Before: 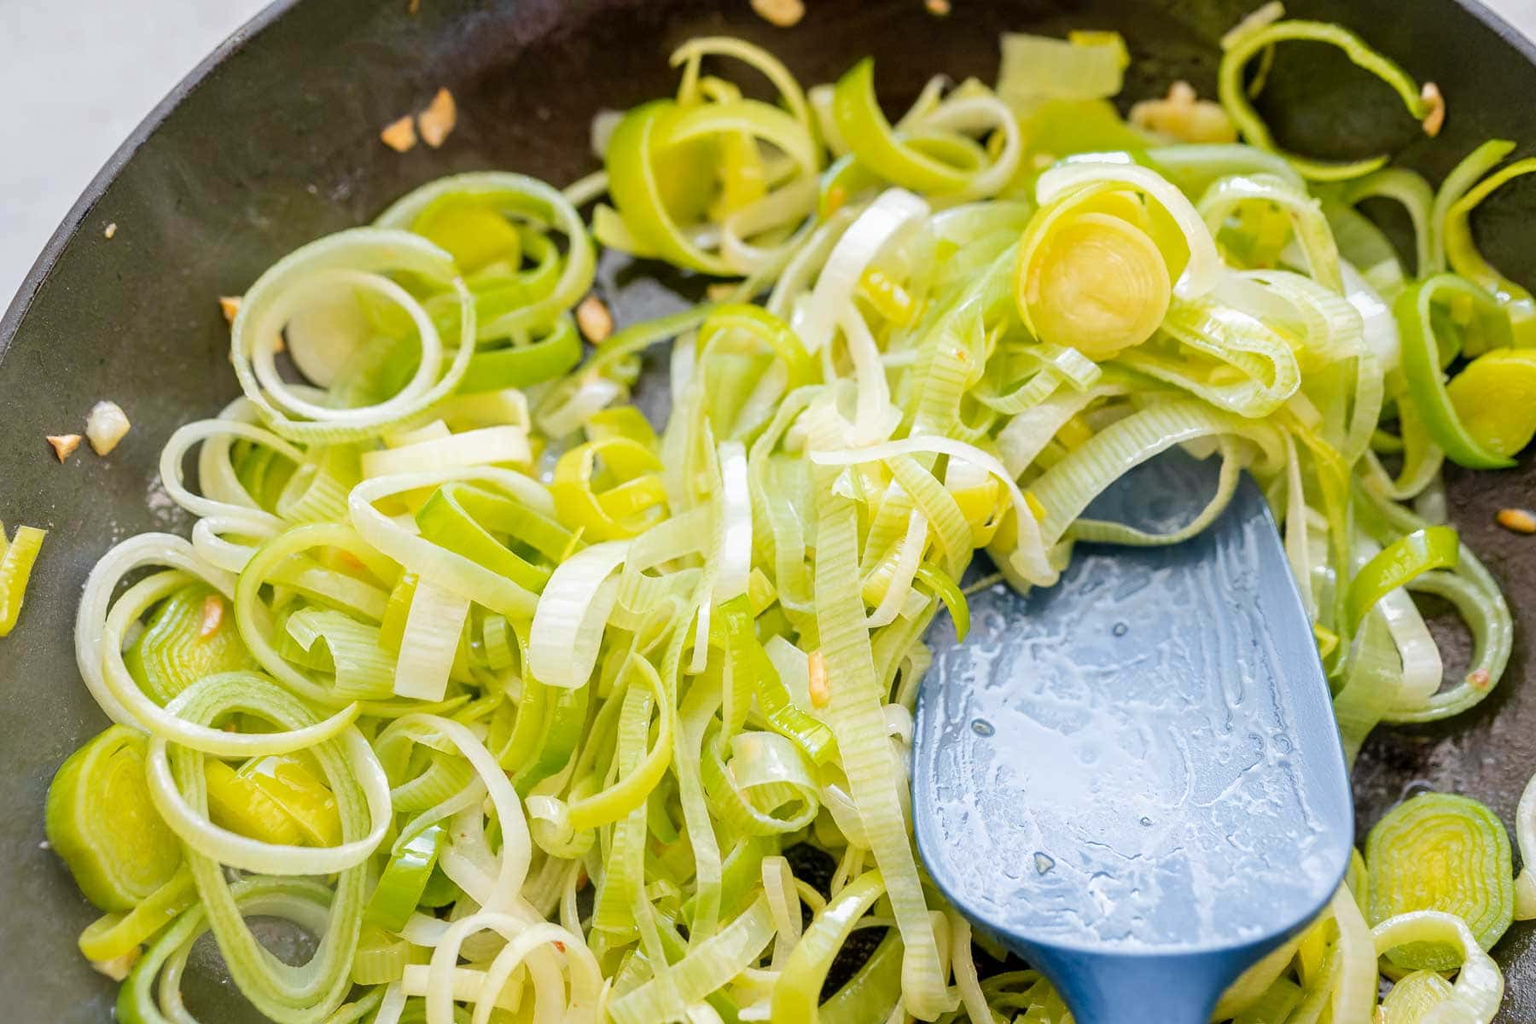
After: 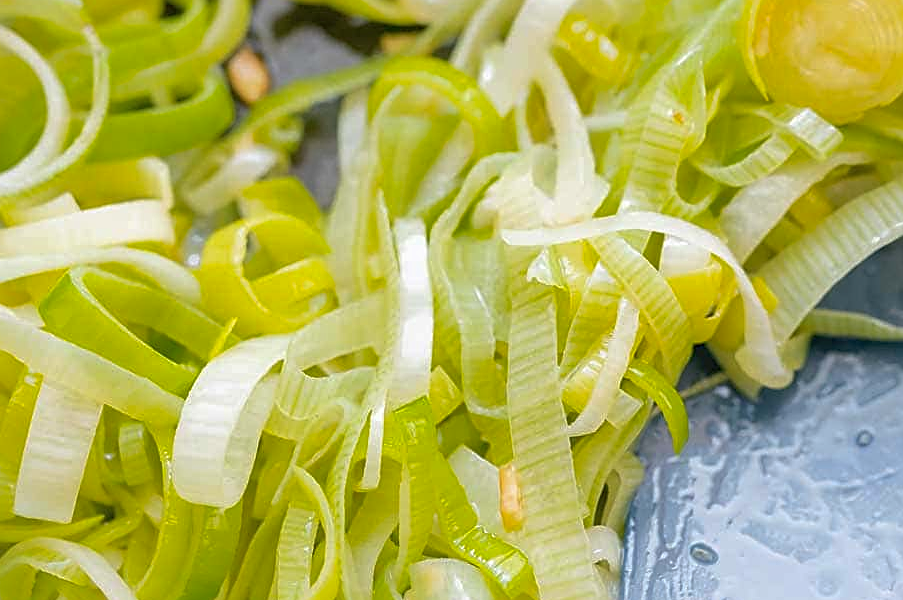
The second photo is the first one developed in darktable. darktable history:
shadows and highlights: on, module defaults
sharpen: on, module defaults
crop: left 24.942%, top 24.924%, right 24.867%, bottom 25.016%
